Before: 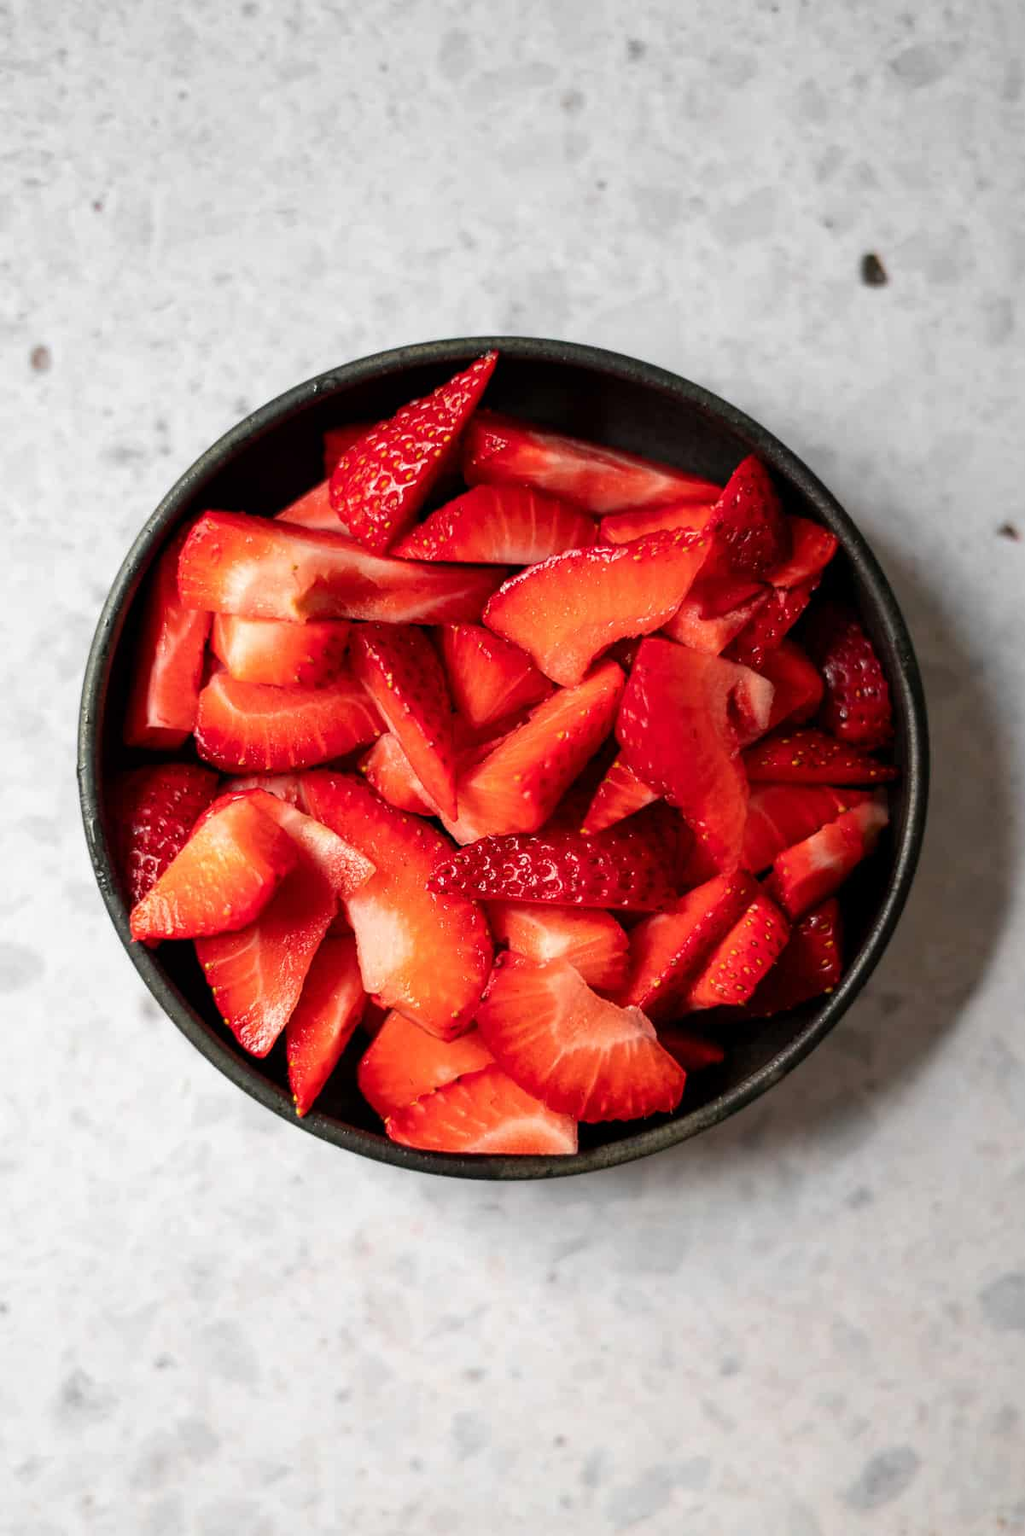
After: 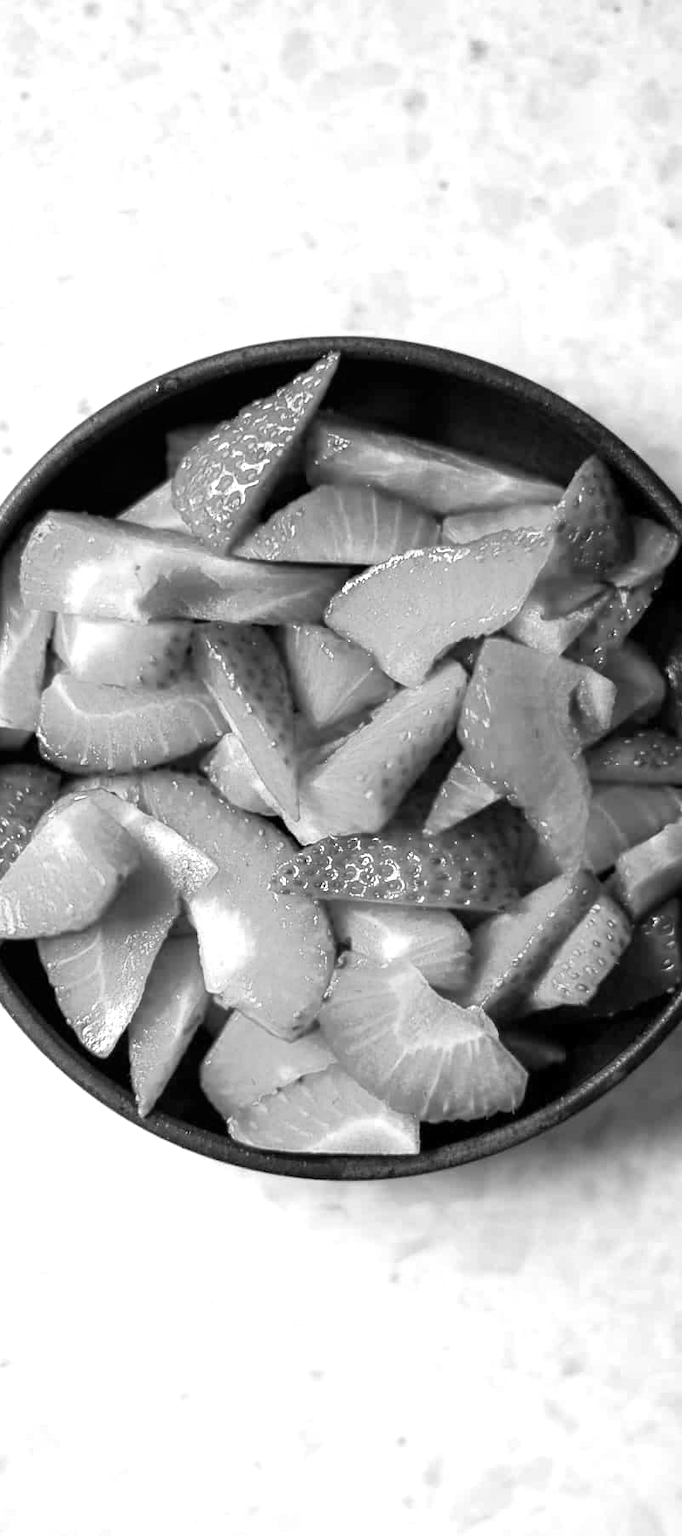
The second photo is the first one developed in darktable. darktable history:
color zones: curves: ch0 [(0, 0.613) (0.01, 0.613) (0.245, 0.448) (0.498, 0.529) (0.642, 0.665) (0.879, 0.777) (0.99, 0.613)]; ch1 [(0, 0) (0.143, 0) (0.286, 0) (0.429, 0) (0.571, 0) (0.714, 0) (0.857, 0)]
crop and rotate: left 15.447%, right 17.876%
exposure: exposure 0.606 EV, compensate exposure bias true, compensate highlight preservation false
